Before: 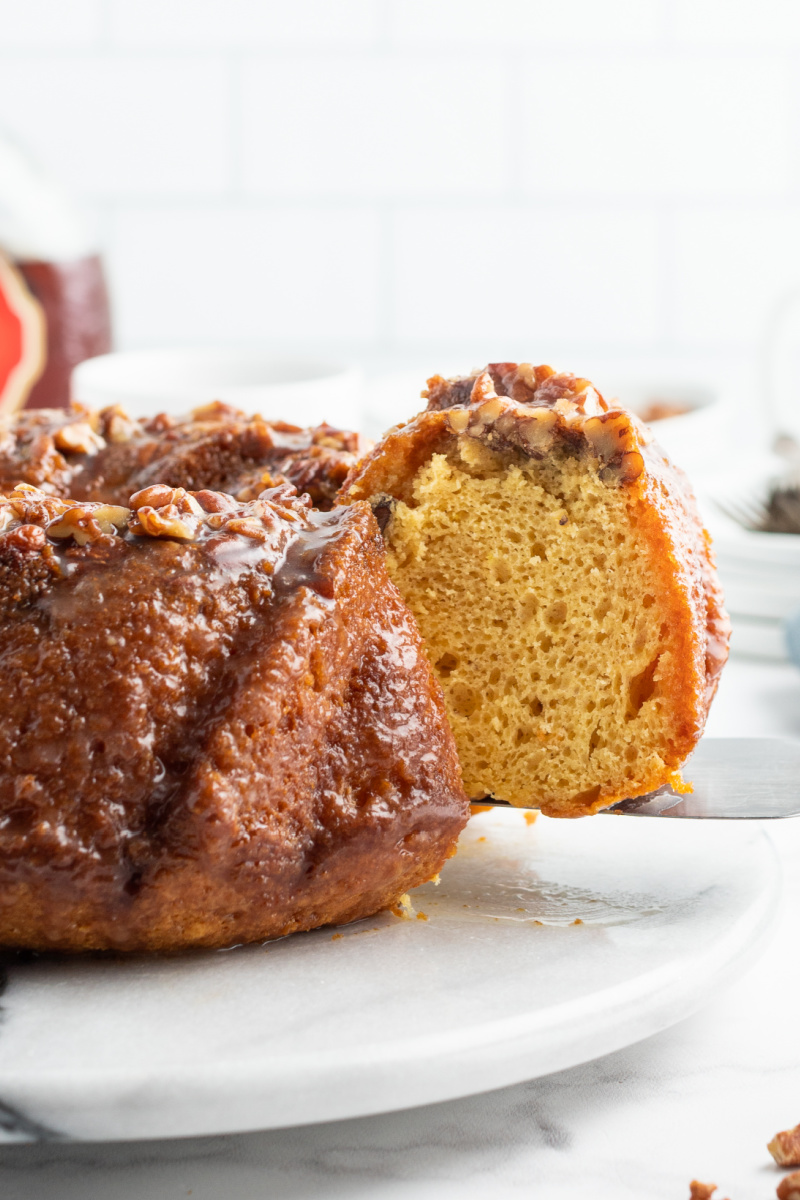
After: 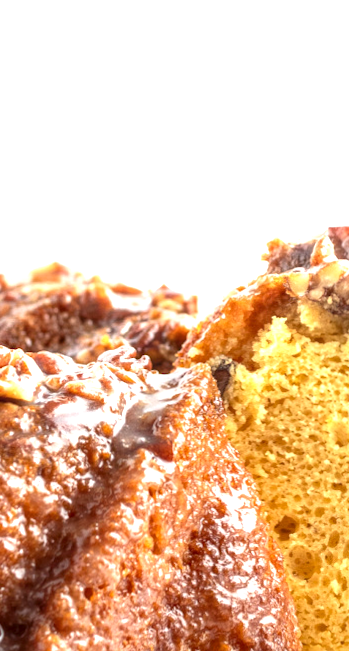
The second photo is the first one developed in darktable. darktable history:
white balance: red 0.978, blue 0.999
exposure: black level correction 0, exposure 0.9 EV, compensate highlight preservation false
crop: left 20.248%, top 10.86%, right 35.675%, bottom 34.321%
local contrast: on, module defaults
rotate and perspective: rotation 0.174°, lens shift (vertical) 0.013, lens shift (horizontal) 0.019, shear 0.001, automatic cropping original format, crop left 0.007, crop right 0.991, crop top 0.016, crop bottom 0.997
